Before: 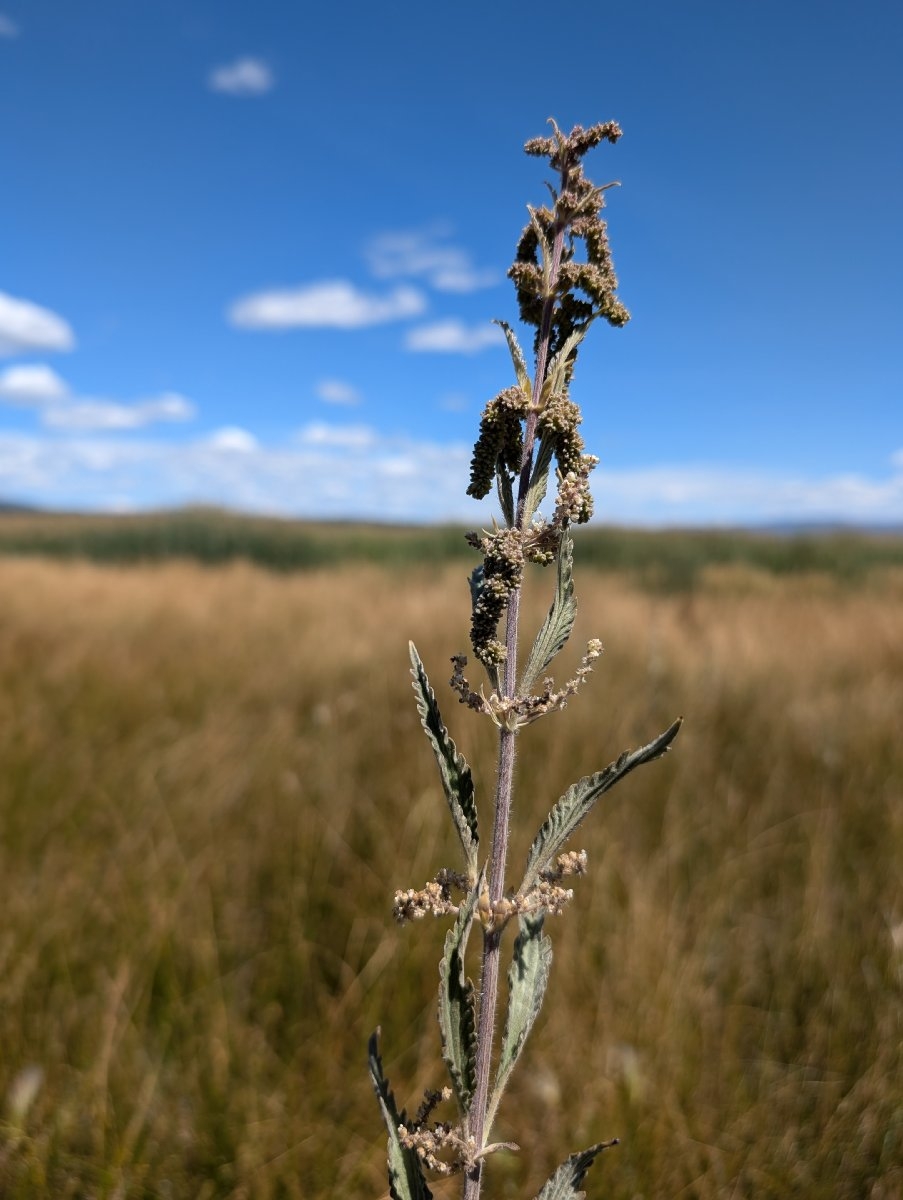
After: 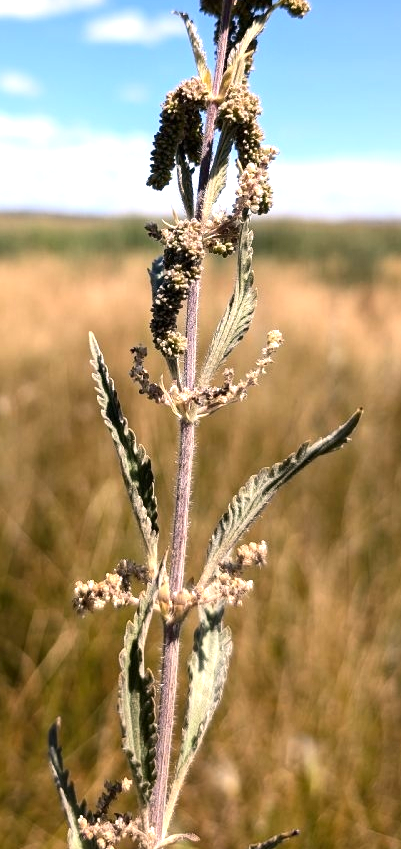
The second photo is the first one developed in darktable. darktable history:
contrast brightness saturation: contrast 0.14
color correction: highlights a* 5.99, highlights b* 4.73
crop: left 35.527%, top 25.822%, right 20.036%, bottom 3.352%
exposure: black level correction 0, exposure 1 EV, compensate highlight preservation false
